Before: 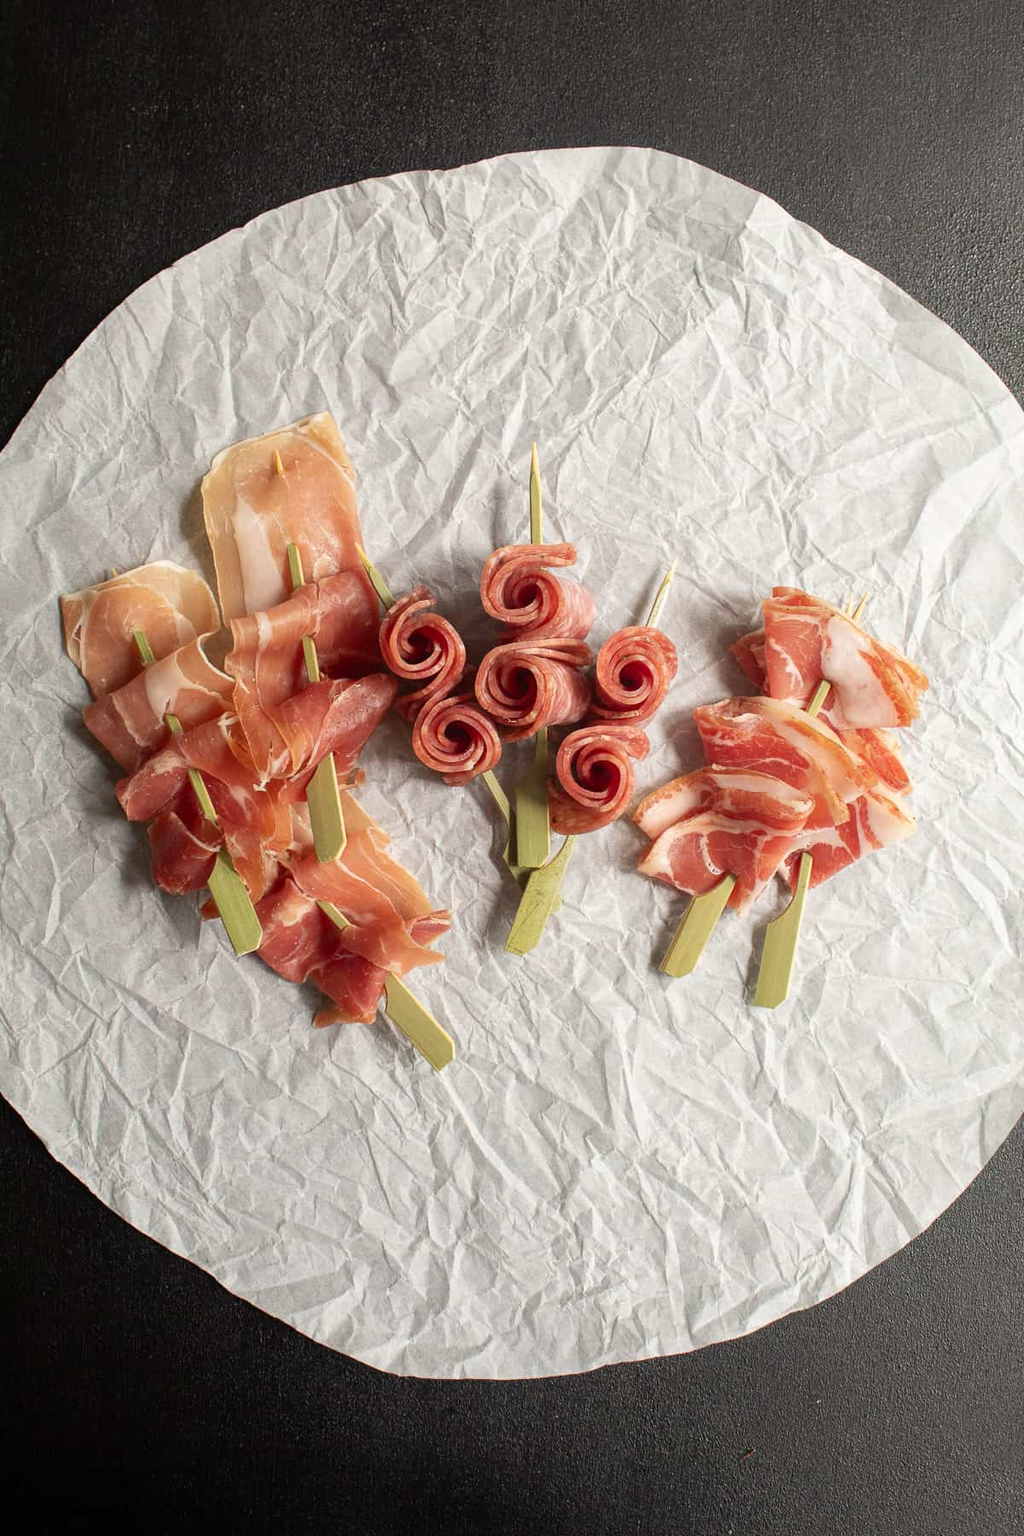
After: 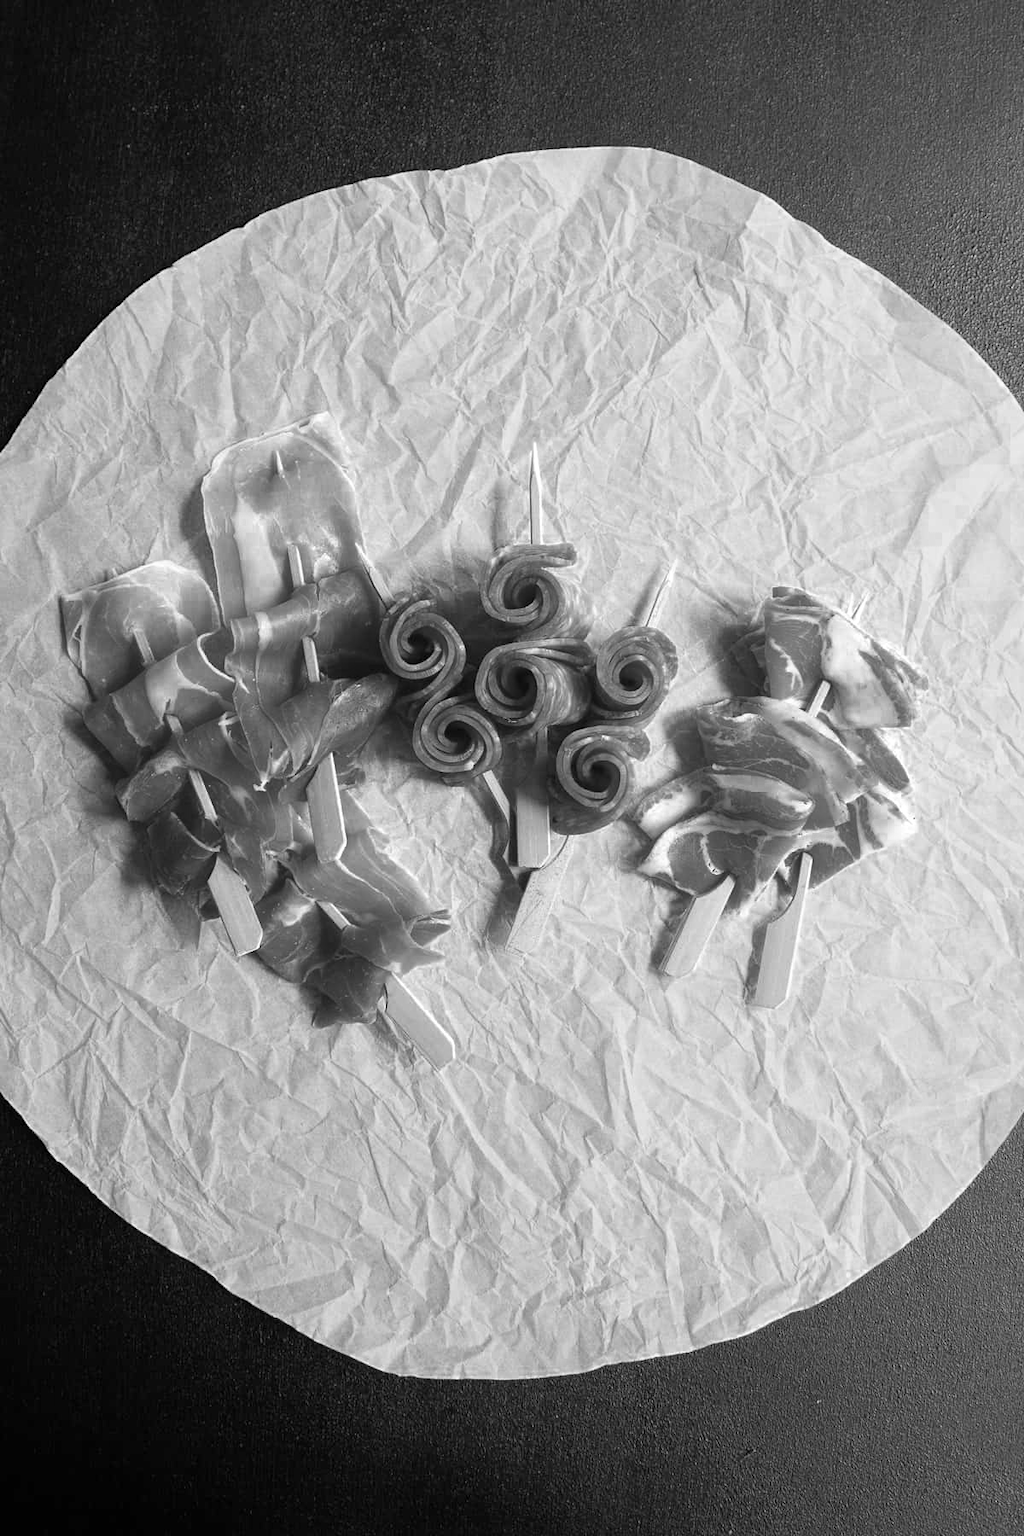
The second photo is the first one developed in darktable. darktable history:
color zones: curves: ch0 [(0.002, 0.593) (0.143, 0.417) (0.285, 0.541) (0.455, 0.289) (0.608, 0.327) (0.727, 0.283) (0.869, 0.571) (1, 0.603)]; ch1 [(0, 0) (0.143, 0) (0.286, 0) (0.429, 0) (0.571, 0) (0.714, 0) (0.857, 0)]
color correction: highlights a* -10.77, highlights b* 9.8, saturation 1.72
